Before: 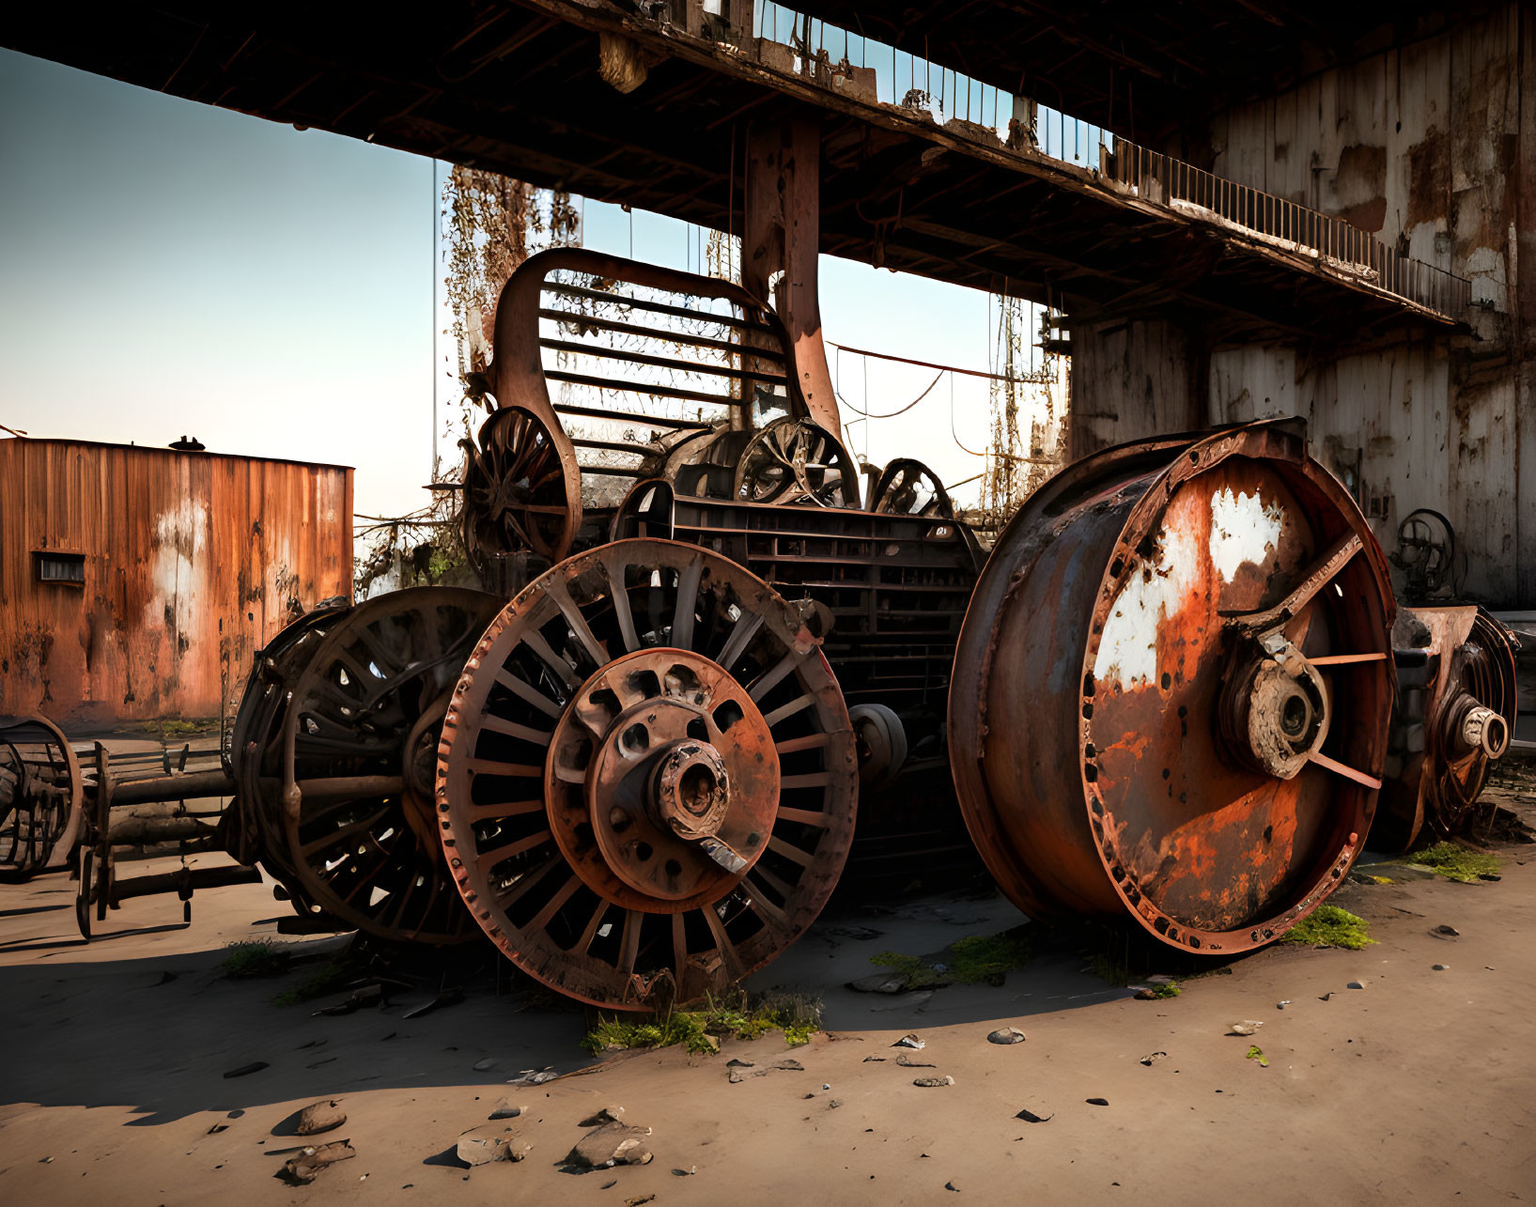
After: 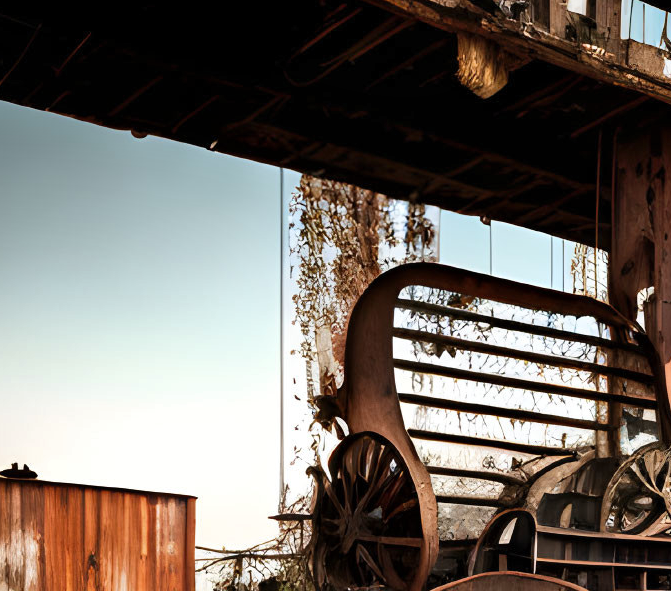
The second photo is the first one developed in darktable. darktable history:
crop and rotate: left 11.116%, top 0.112%, right 47.808%, bottom 53.869%
shadows and highlights: low approximation 0.01, soften with gaussian
